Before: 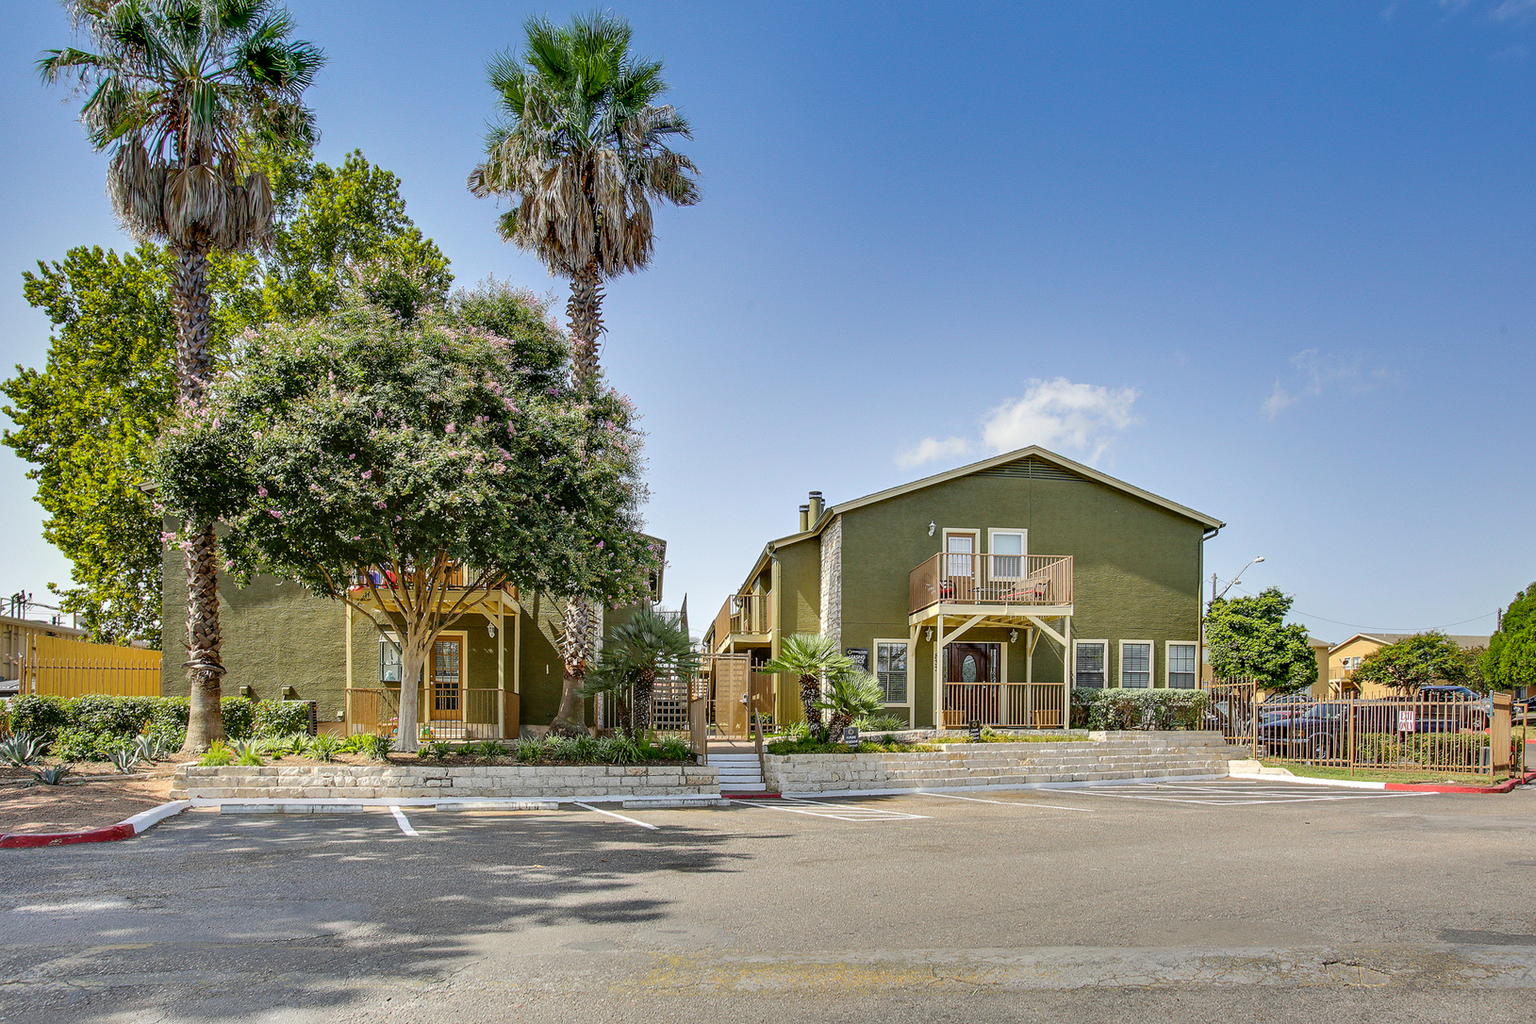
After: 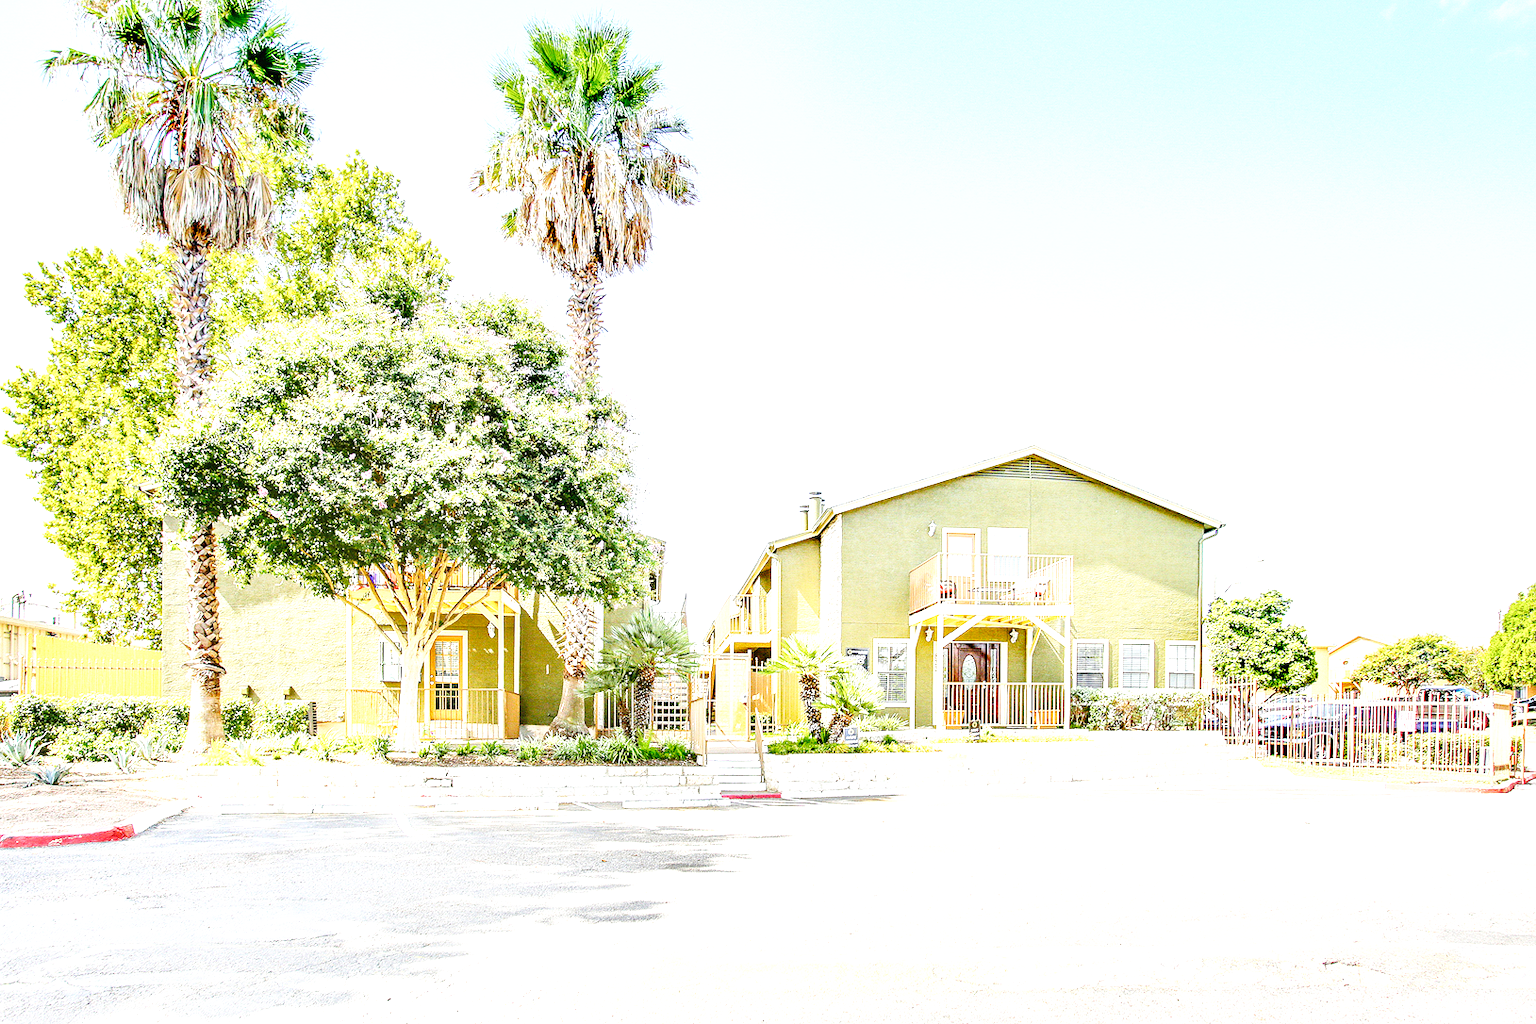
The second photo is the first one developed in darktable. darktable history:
exposure: exposure 2.207 EV, compensate highlight preservation false
base curve: curves: ch0 [(0, 0) (0.008, 0.007) (0.022, 0.029) (0.048, 0.089) (0.092, 0.197) (0.191, 0.399) (0.275, 0.534) (0.357, 0.65) (0.477, 0.78) (0.542, 0.833) (0.799, 0.973) (1, 1)], preserve colors none
